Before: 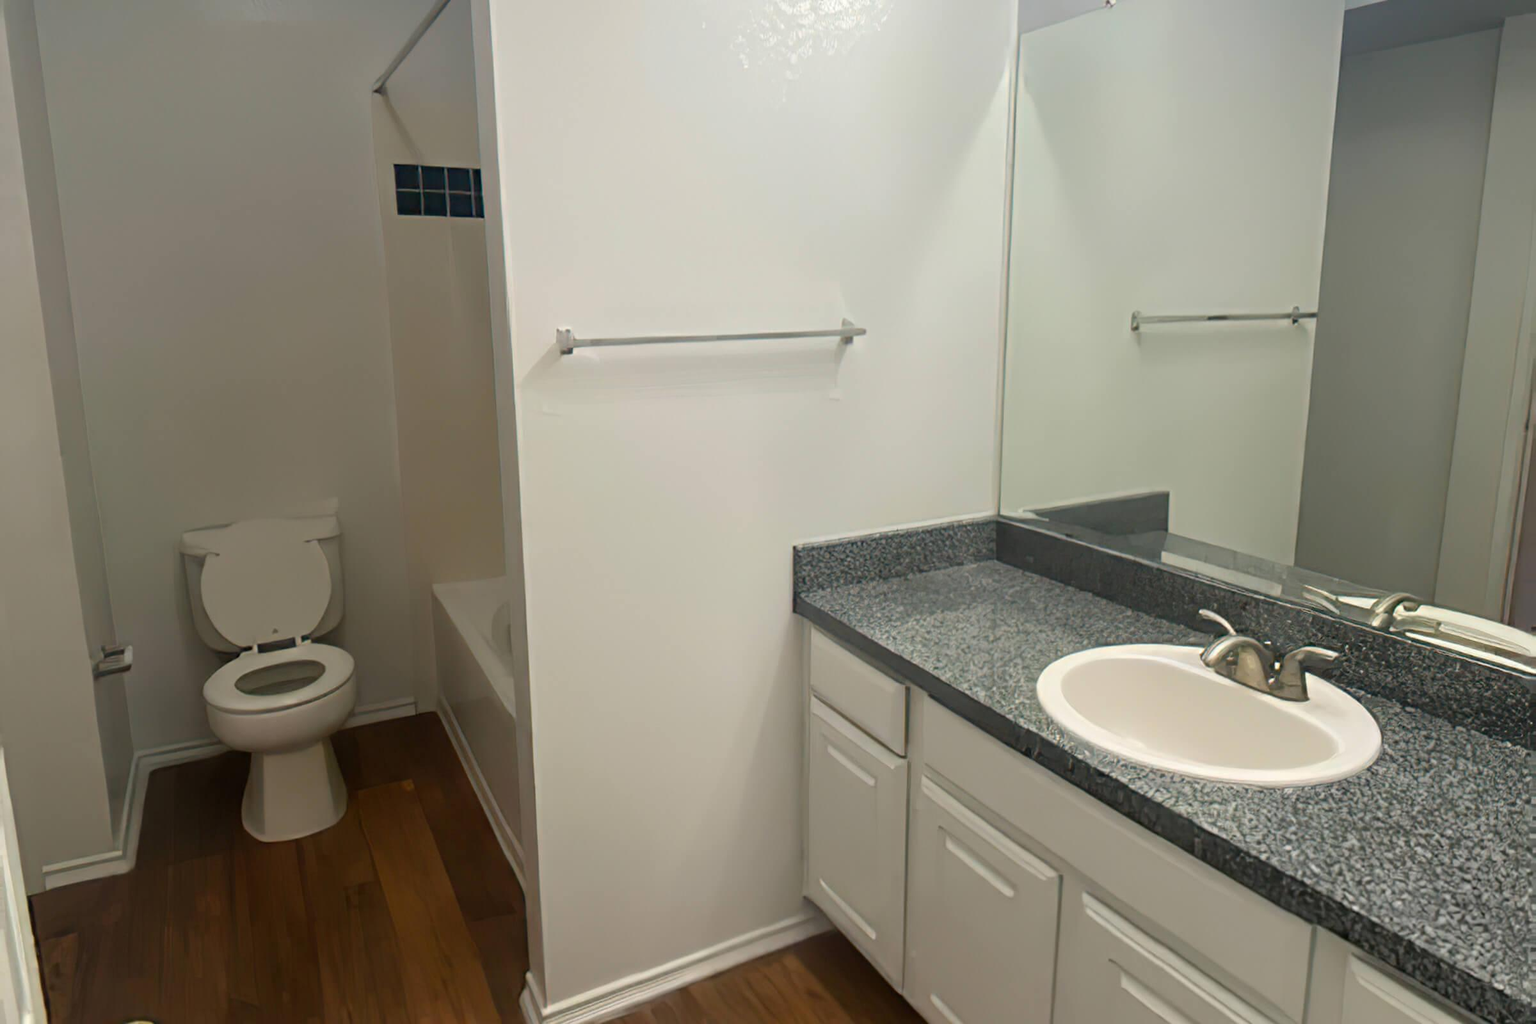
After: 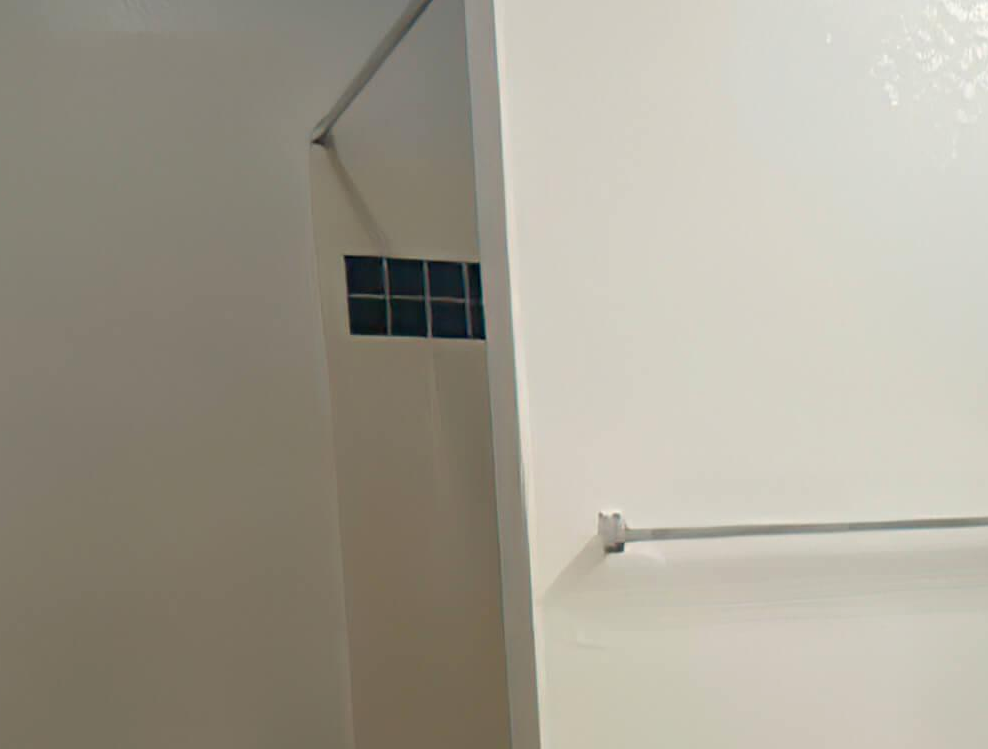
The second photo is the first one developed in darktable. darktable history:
crop and rotate: left 11.299%, top 0.108%, right 47.502%, bottom 53.052%
levels: mode automatic, levels [0.044, 0.475, 0.791]
